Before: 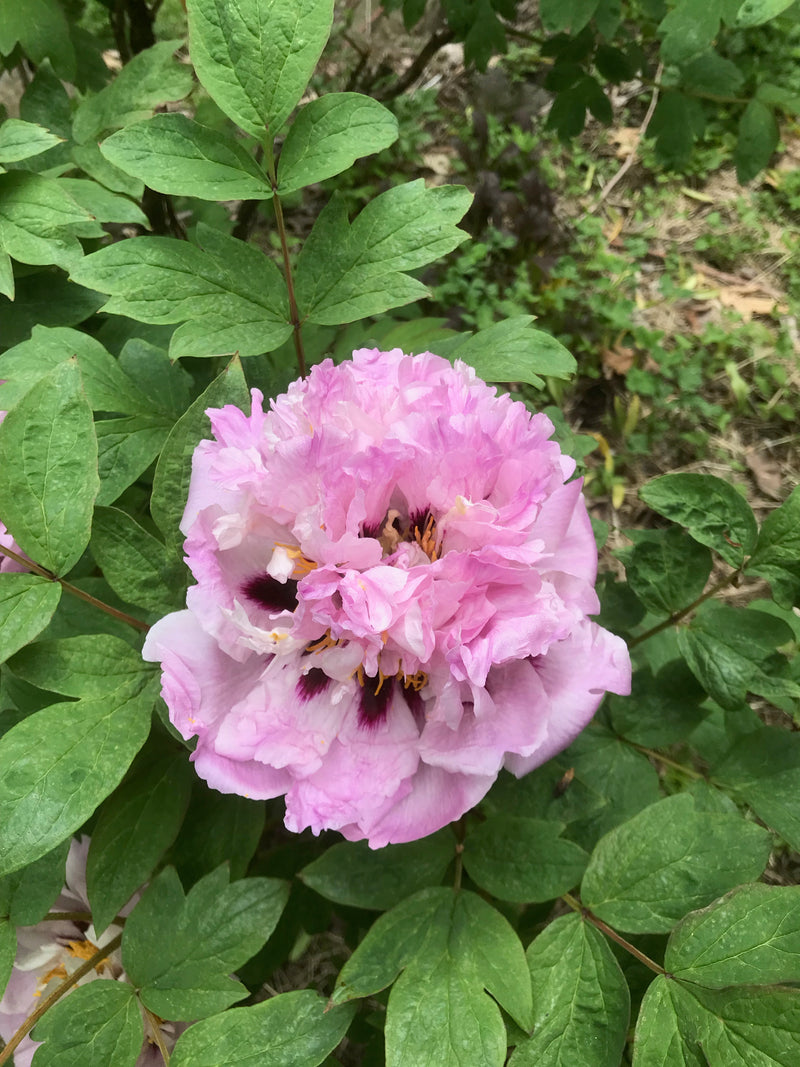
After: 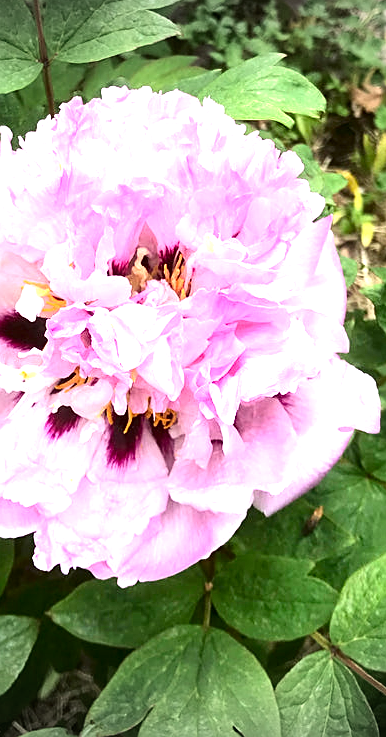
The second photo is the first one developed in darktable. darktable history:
exposure: exposure 0.942 EV, compensate exposure bias true, compensate highlight preservation false
tone equalizer: -8 EV -0.411 EV, -7 EV -0.372 EV, -6 EV -0.341 EV, -5 EV -0.24 EV, -3 EV 0.245 EV, -2 EV 0.355 EV, -1 EV 0.413 EV, +0 EV 0.406 EV, mask exposure compensation -0.495 EV
sharpen: on, module defaults
crop: left 31.379%, top 24.629%, right 20.334%, bottom 6.227%
contrast brightness saturation: contrast 0.126, brightness -0.057, saturation 0.152
vignetting: fall-off start 100.86%, width/height ratio 1.321, unbound false
